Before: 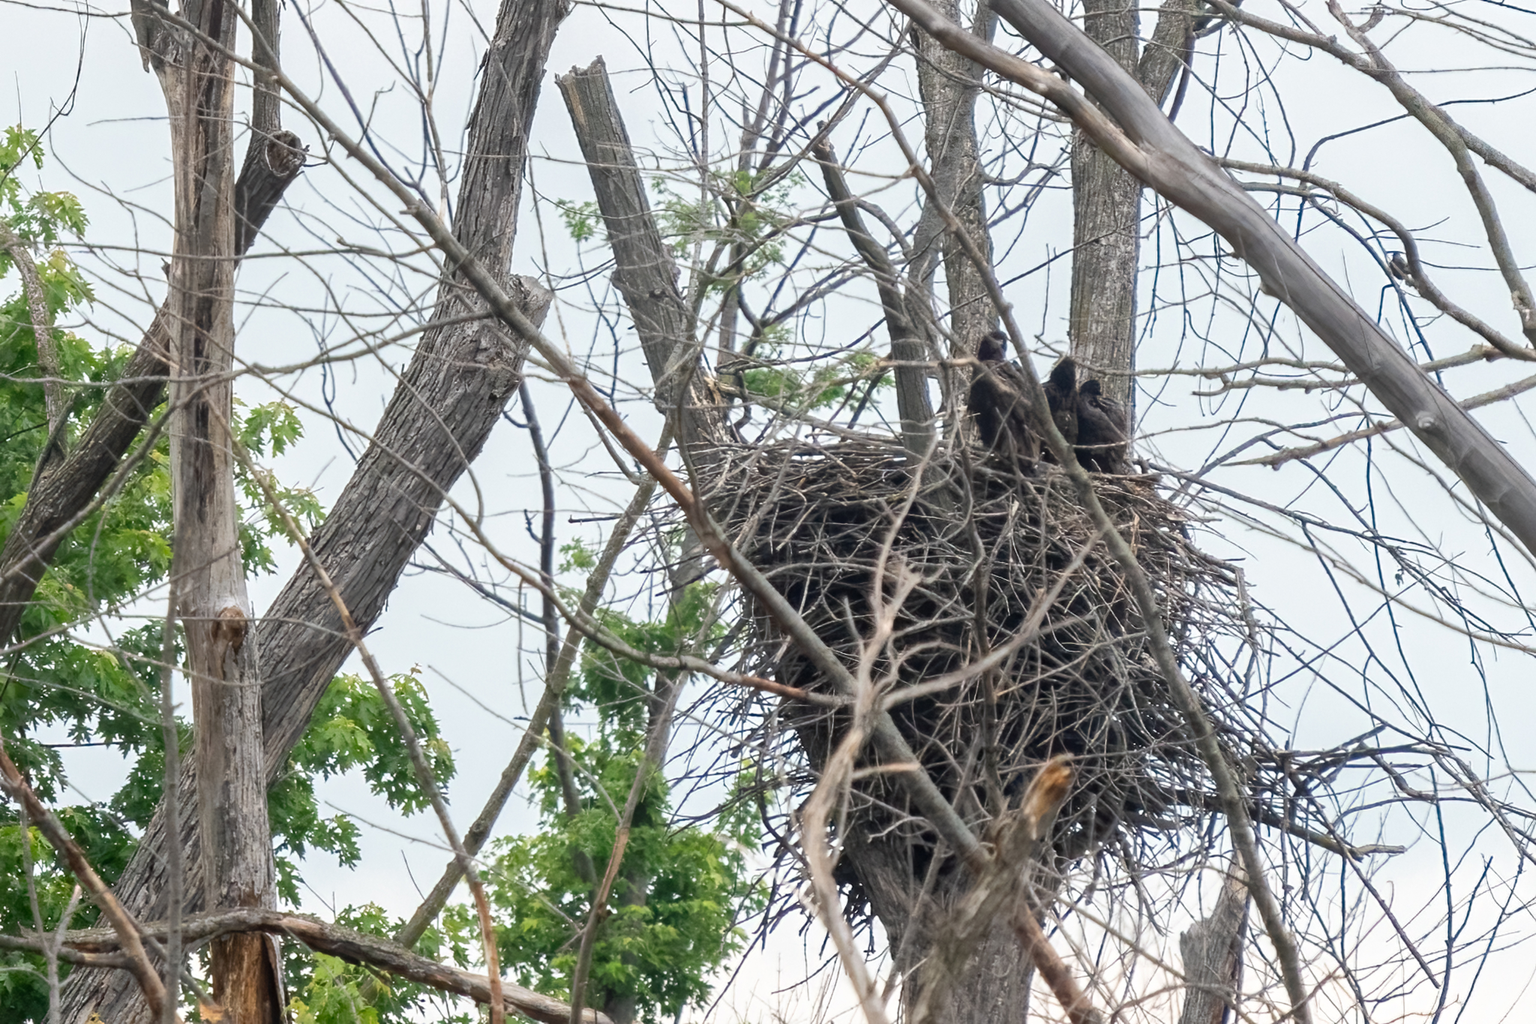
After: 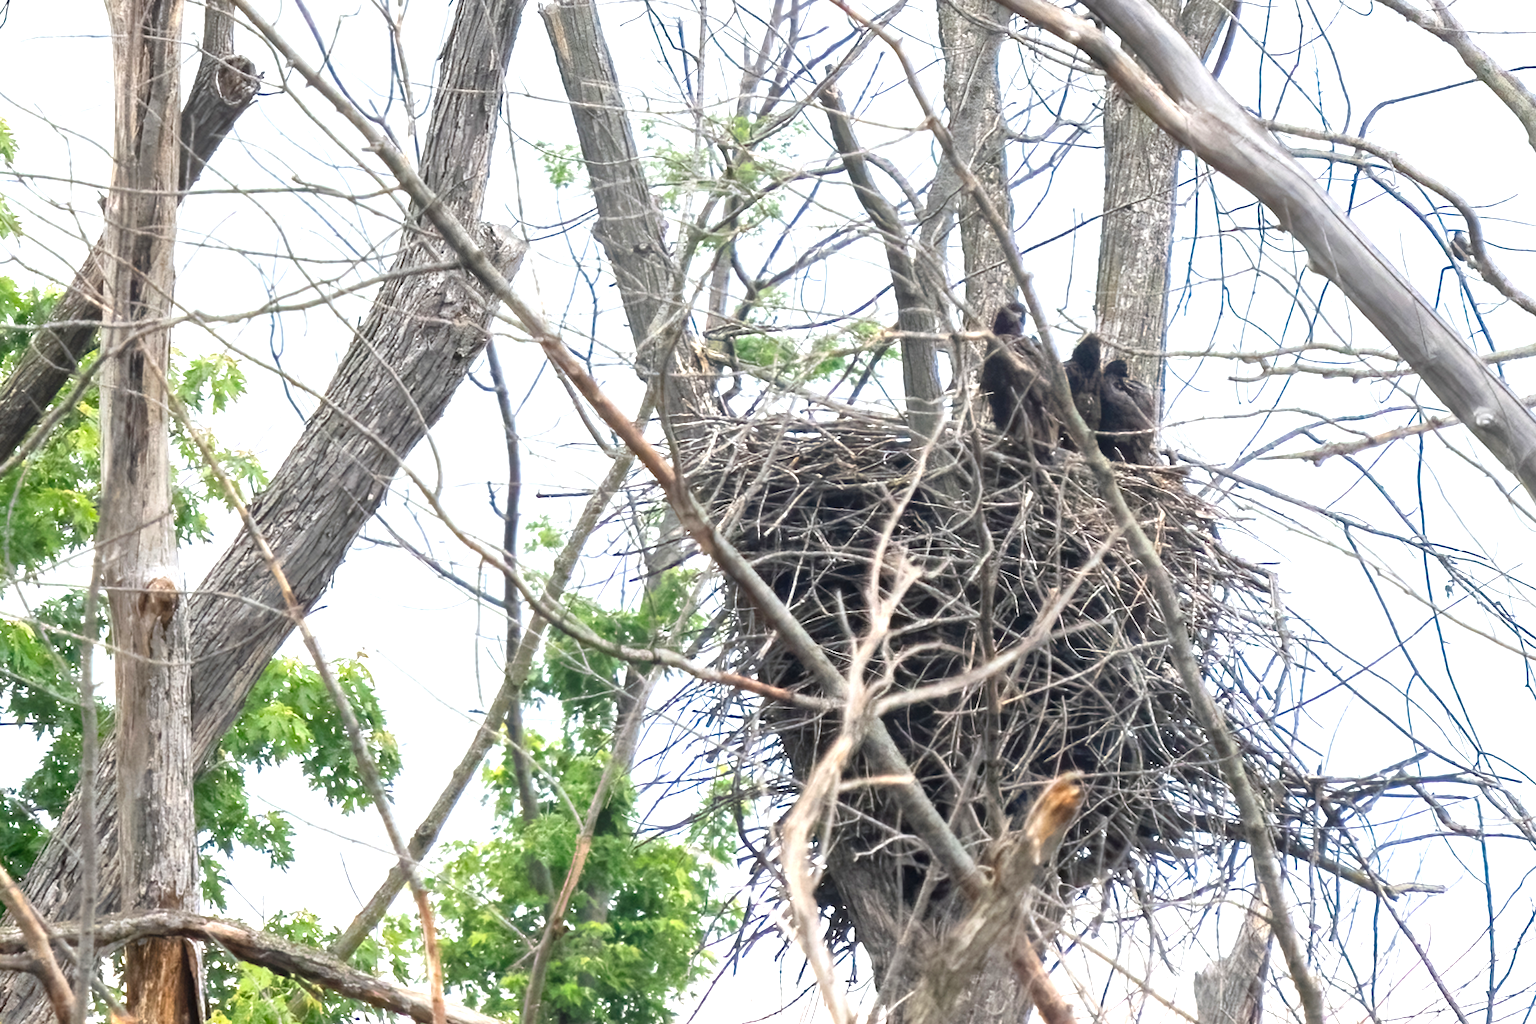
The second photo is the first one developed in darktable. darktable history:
crop and rotate: angle -1.96°, left 3.097%, top 4.154%, right 1.586%, bottom 0.529%
exposure: exposure 0.943 EV, compensate highlight preservation false
